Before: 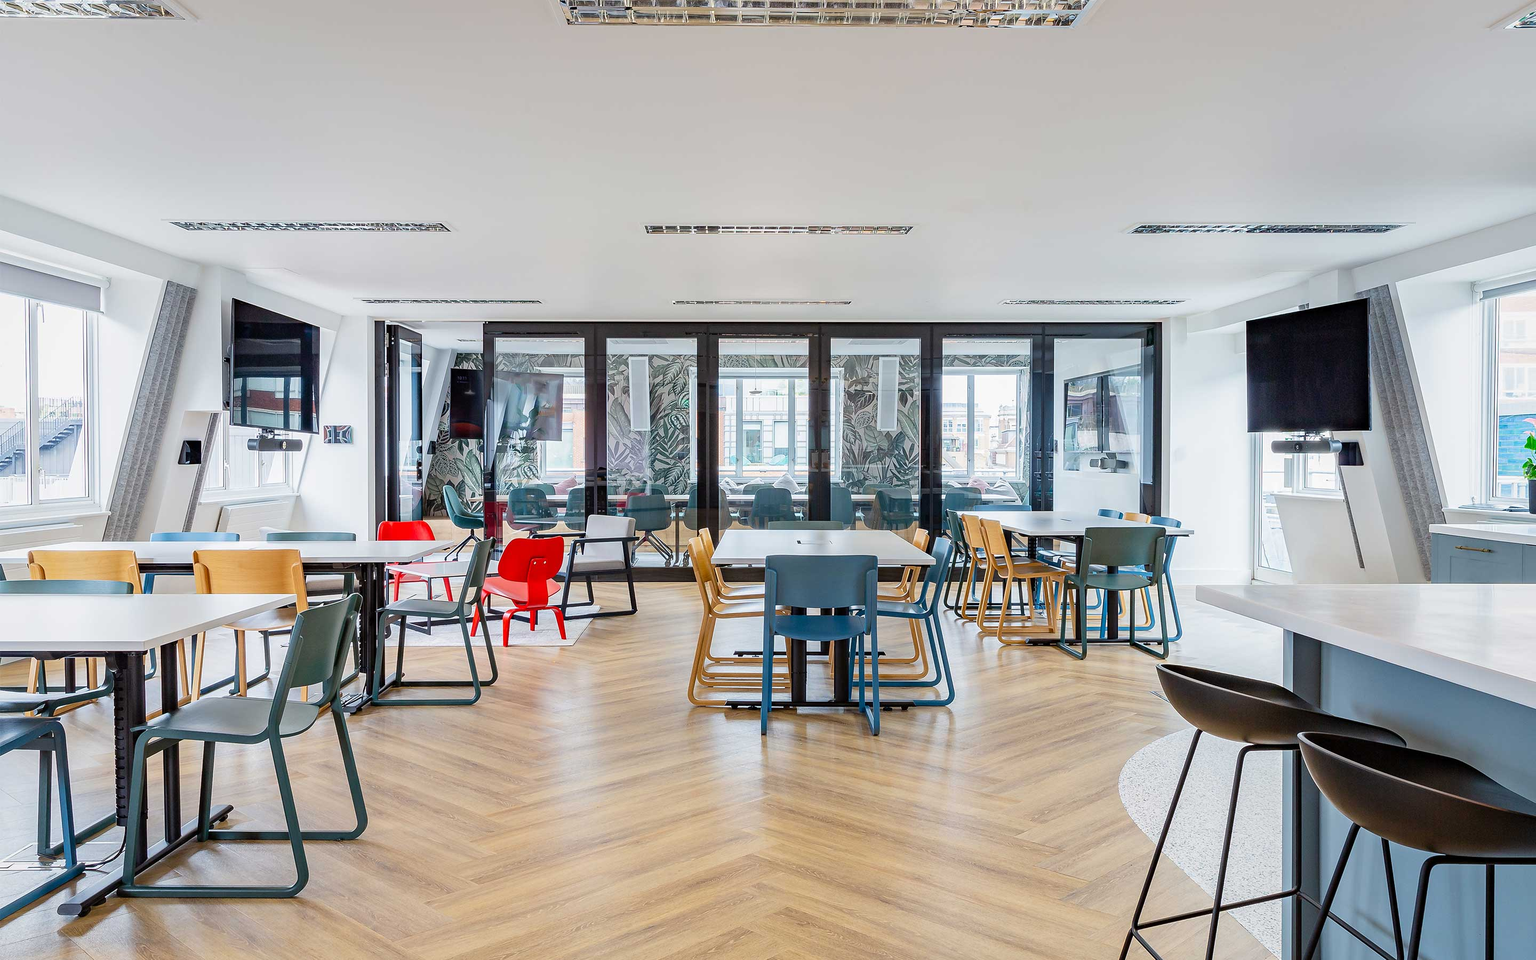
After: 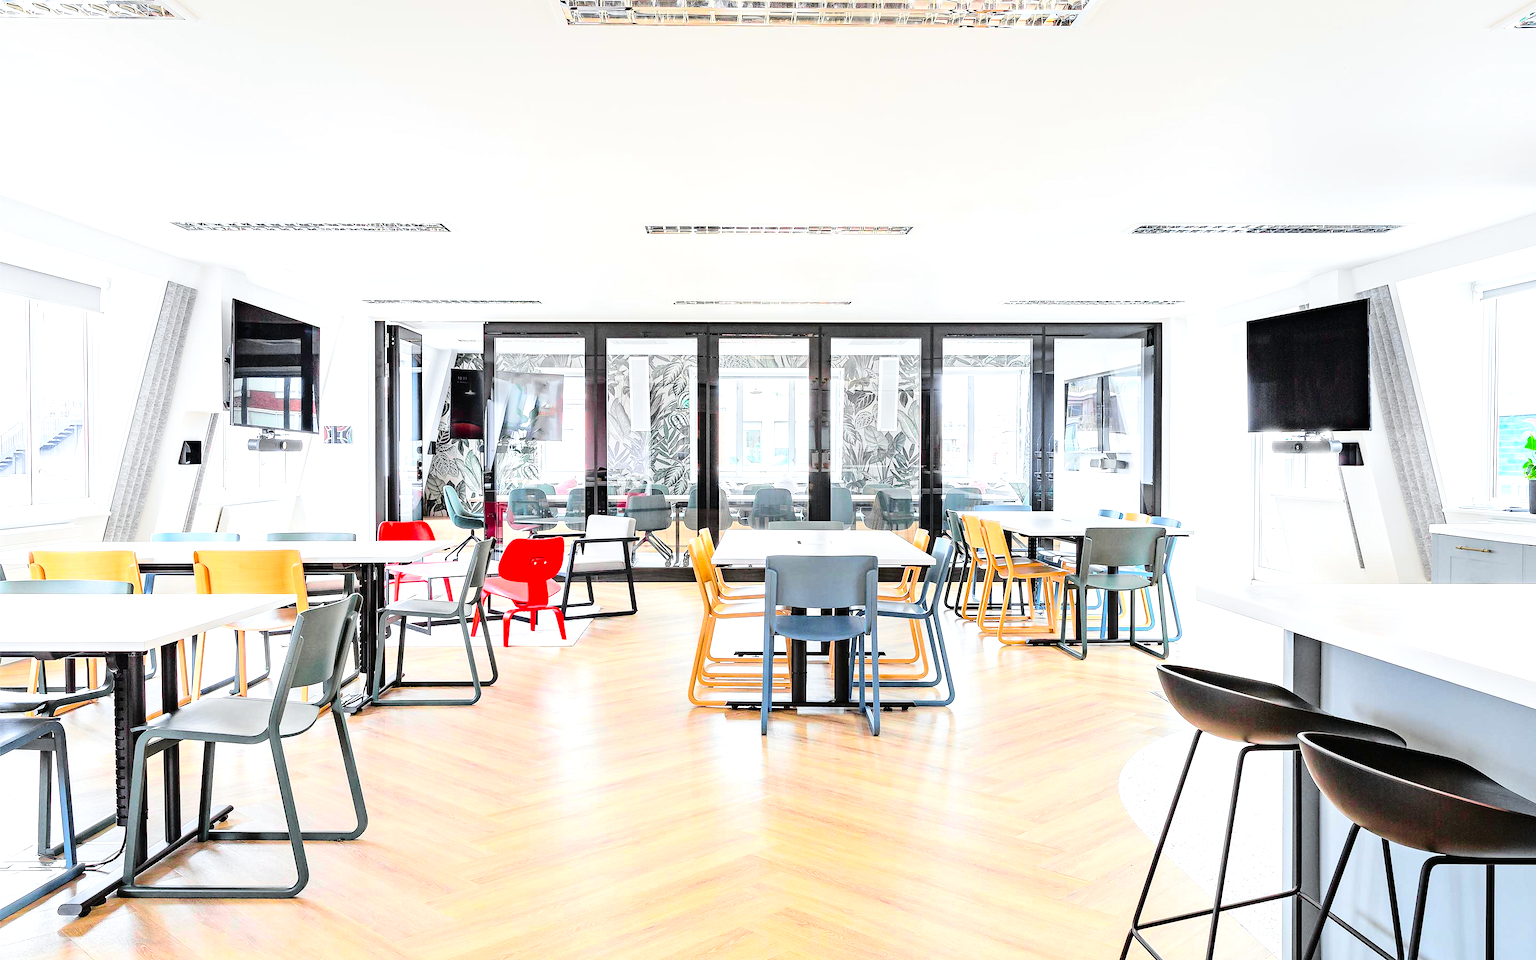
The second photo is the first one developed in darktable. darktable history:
exposure: black level correction 0.001, exposure 0.962 EV, compensate highlight preservation false
base curve: curves: ch0 [(0, 0) (0.032, 0.025) (0.121, 0.166) (0.206, 0.329) (0.605, 0.79) (1, 1)]
tone curve: curves: ch0 [(0, 0.012) (0.036, 0.035) (0.274, 0.288) (0.504, 0.536) (0.844, 0.84) (1, 0.983)]; ch1 [(0, 0) (0.389, 0.403) (0.462, 0.486) (0.499, 0.498) (0.511, 0.502) (0.536, 0.547) (0.567, 0.588) (0.626, 0.645) (0.749, 0.781) (1, 1)]; ch2 [(0, 0) (0.457, 0.486) (0.5, 0.5) (0.56, 0.551) (0.615, 0.607) (0.704, 0.732) (1, 1)], color space Lab, independent channels, preserve colors none
